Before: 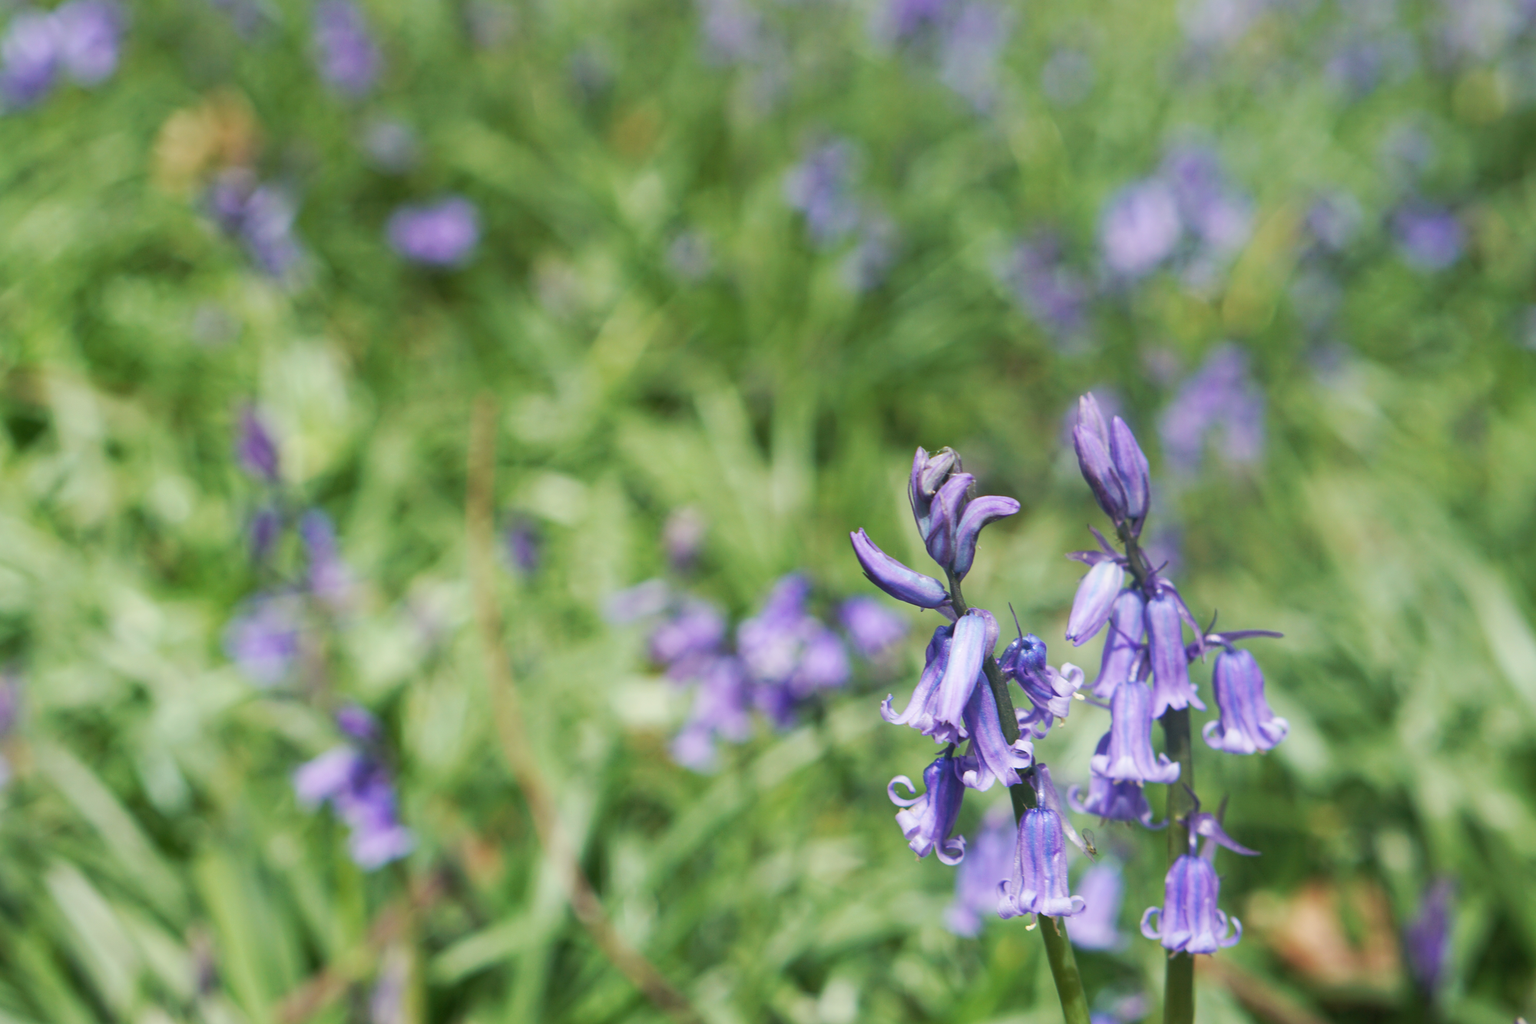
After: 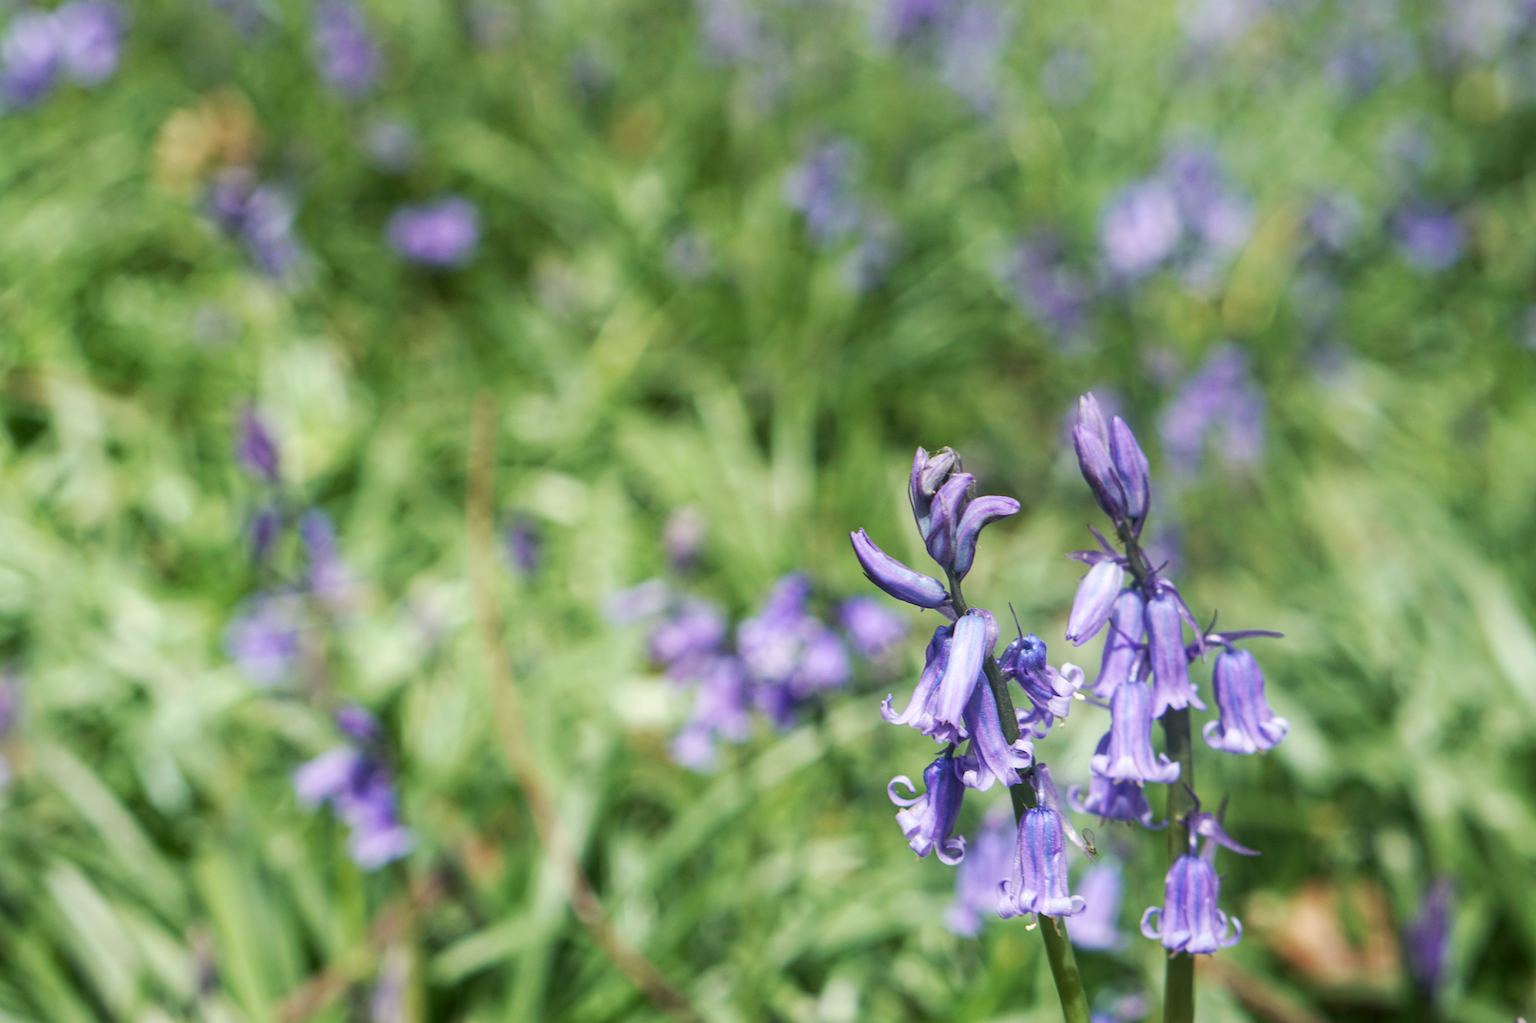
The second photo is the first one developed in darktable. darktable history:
local contrast: on, module defaults
shadows and highlights: shadows -24.28, highlights 49.77, soften with gaussian
